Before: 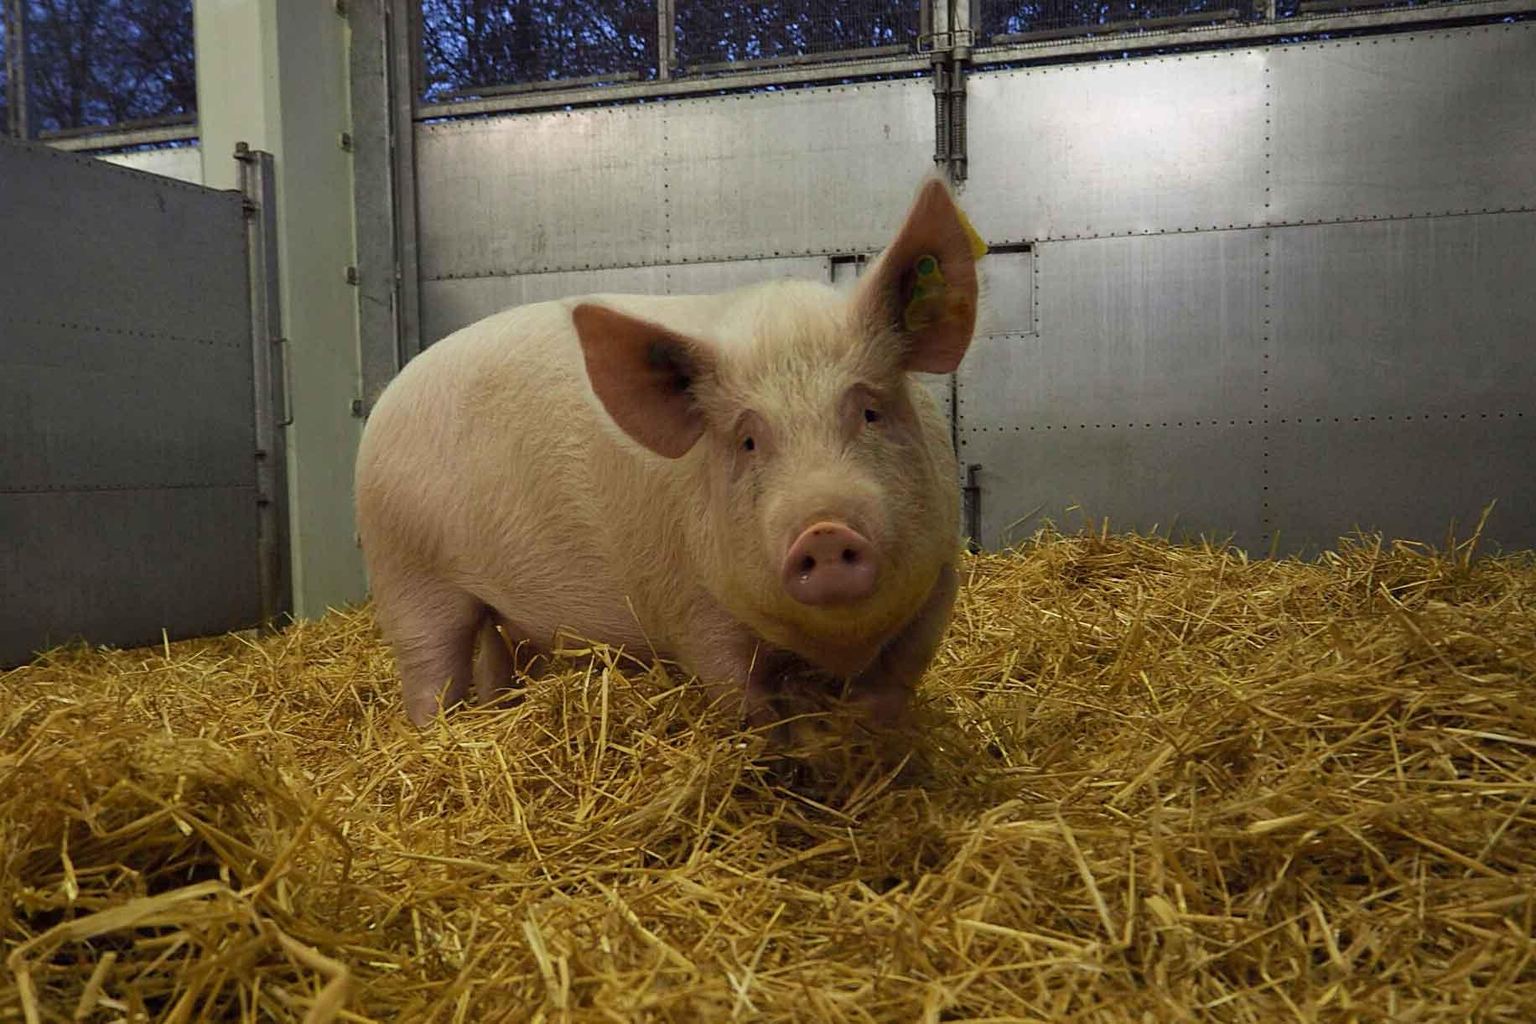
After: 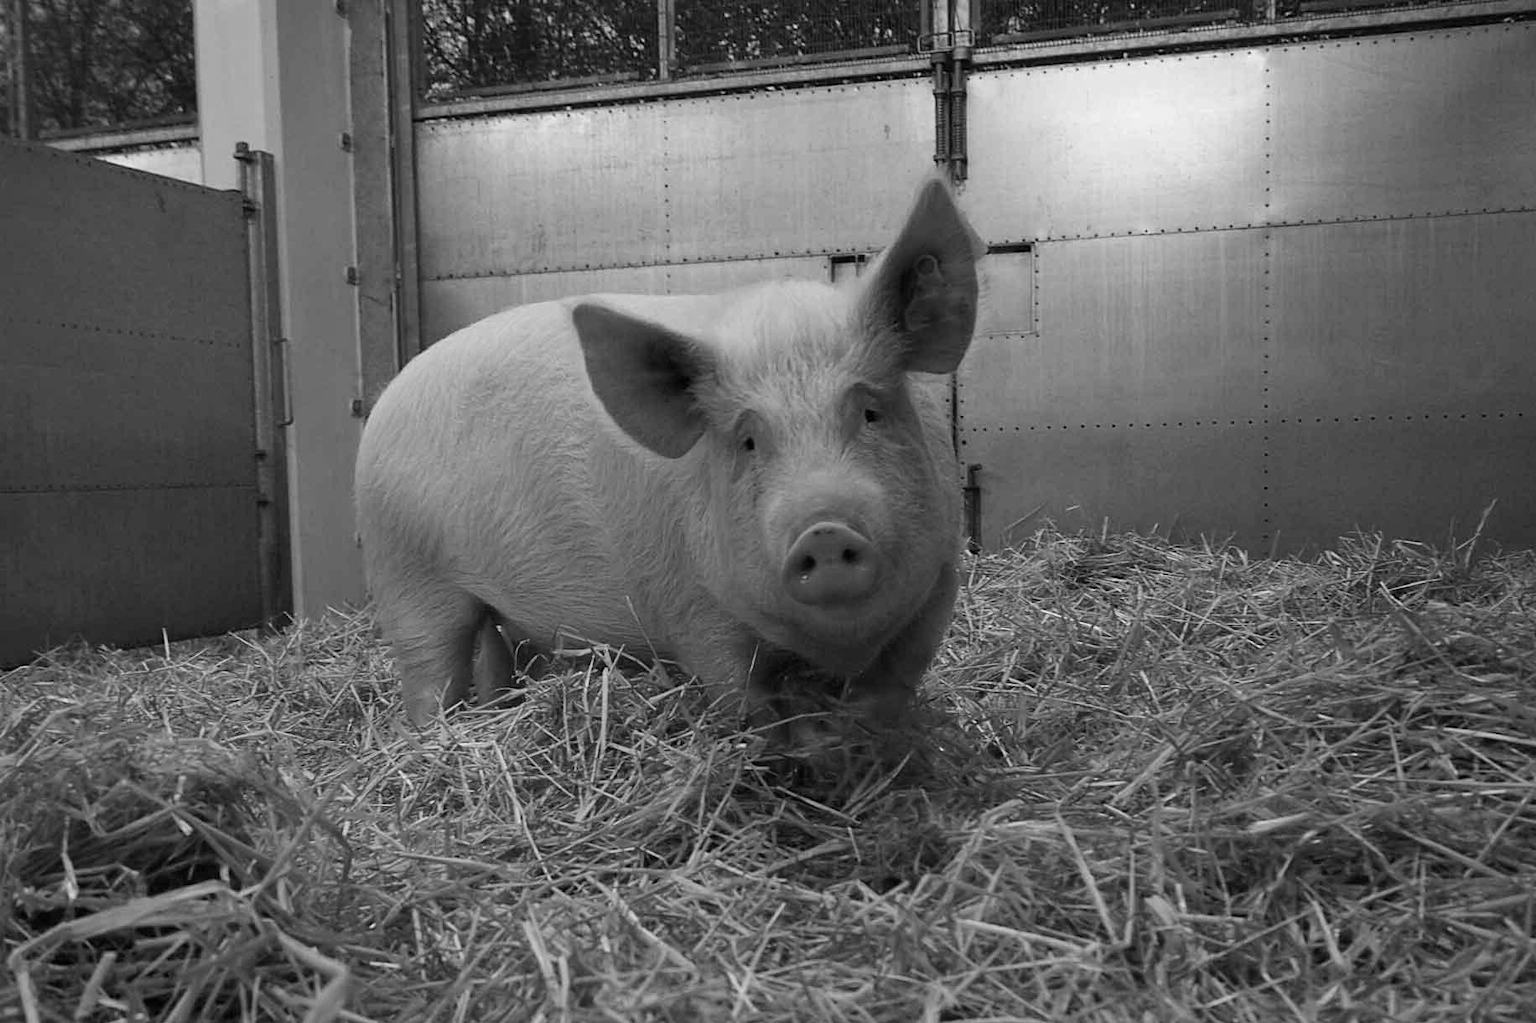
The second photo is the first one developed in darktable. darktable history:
monochrome: a -3.63, b -0.465
base curve: curves: ch0 [(0, 0) (0.472, 0.508) (1, 1)]
